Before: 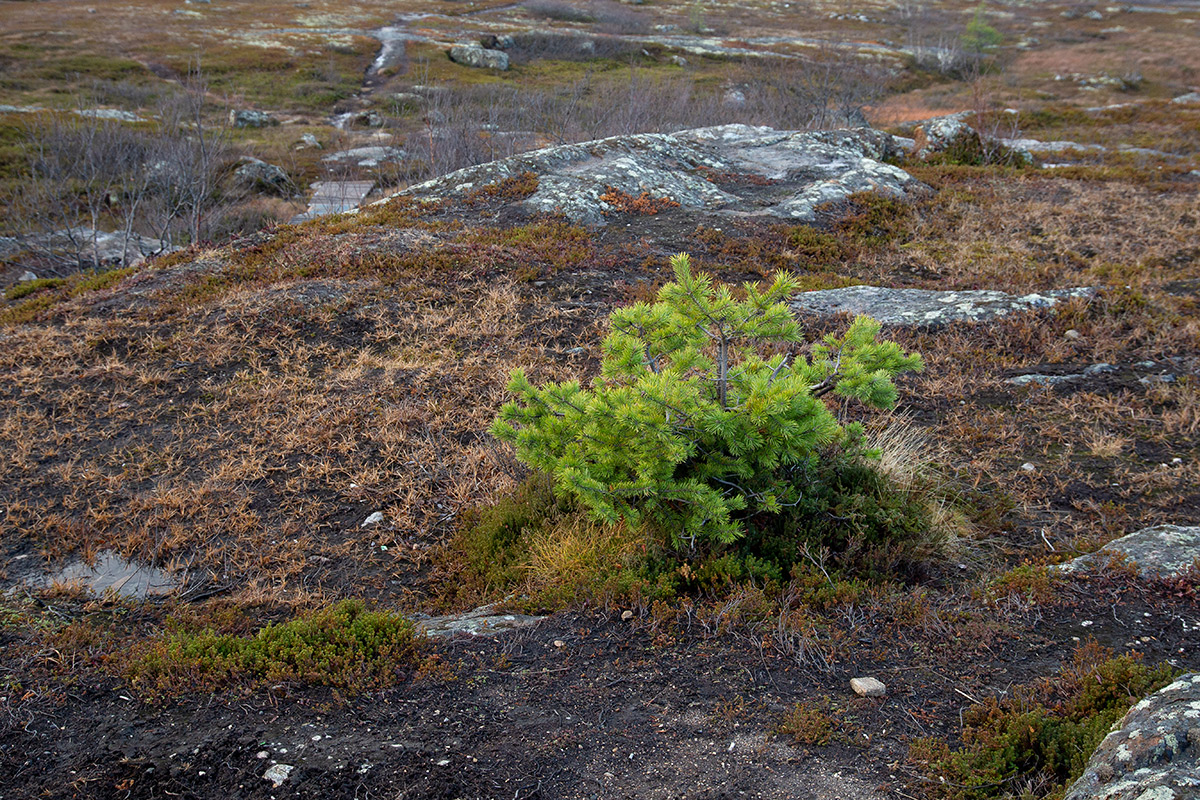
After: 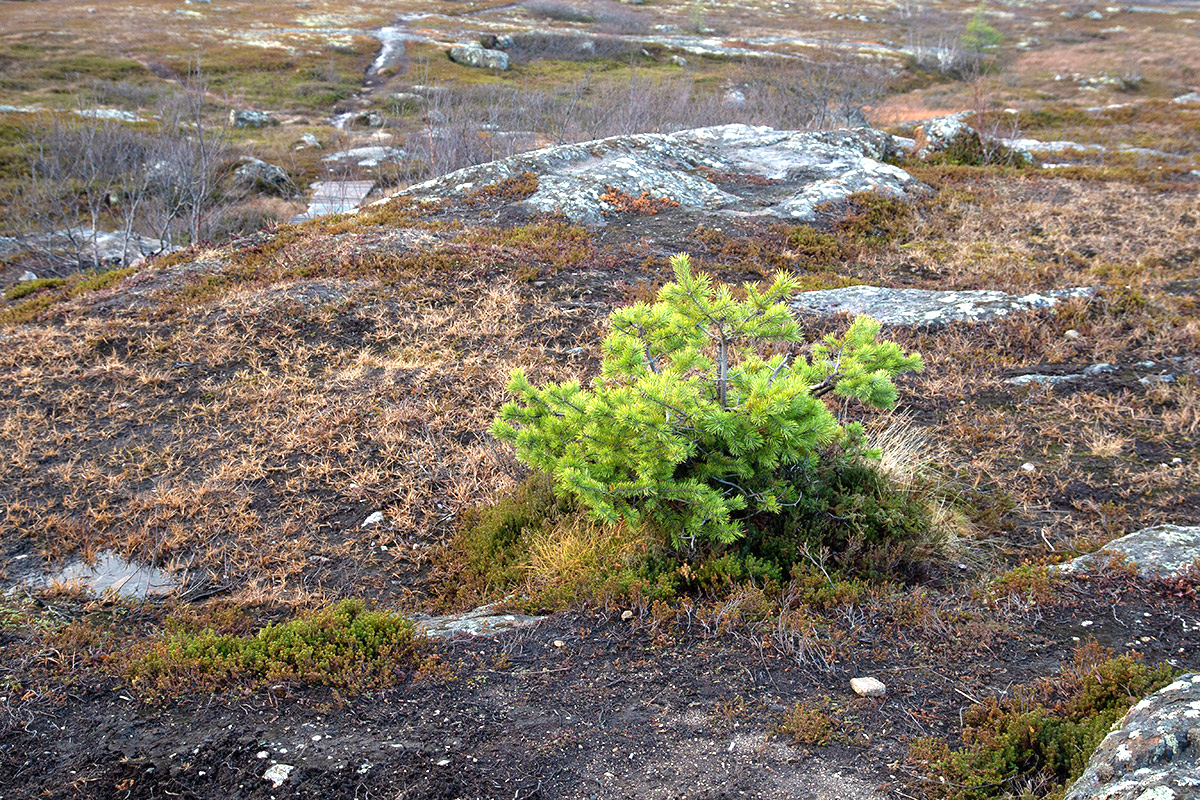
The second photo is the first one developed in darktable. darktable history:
color zones: curves: ch1 [(0, 0.469) (0.001, 0.469) (0.12, 0.446) (0.248, 0.469) (0.5, 0.5) (0.748, 0.5) (0.999, 0.469) (1, 0.469)]
exposure: black level correction 0, exposure 1 EV, compensate highlight preservation false
